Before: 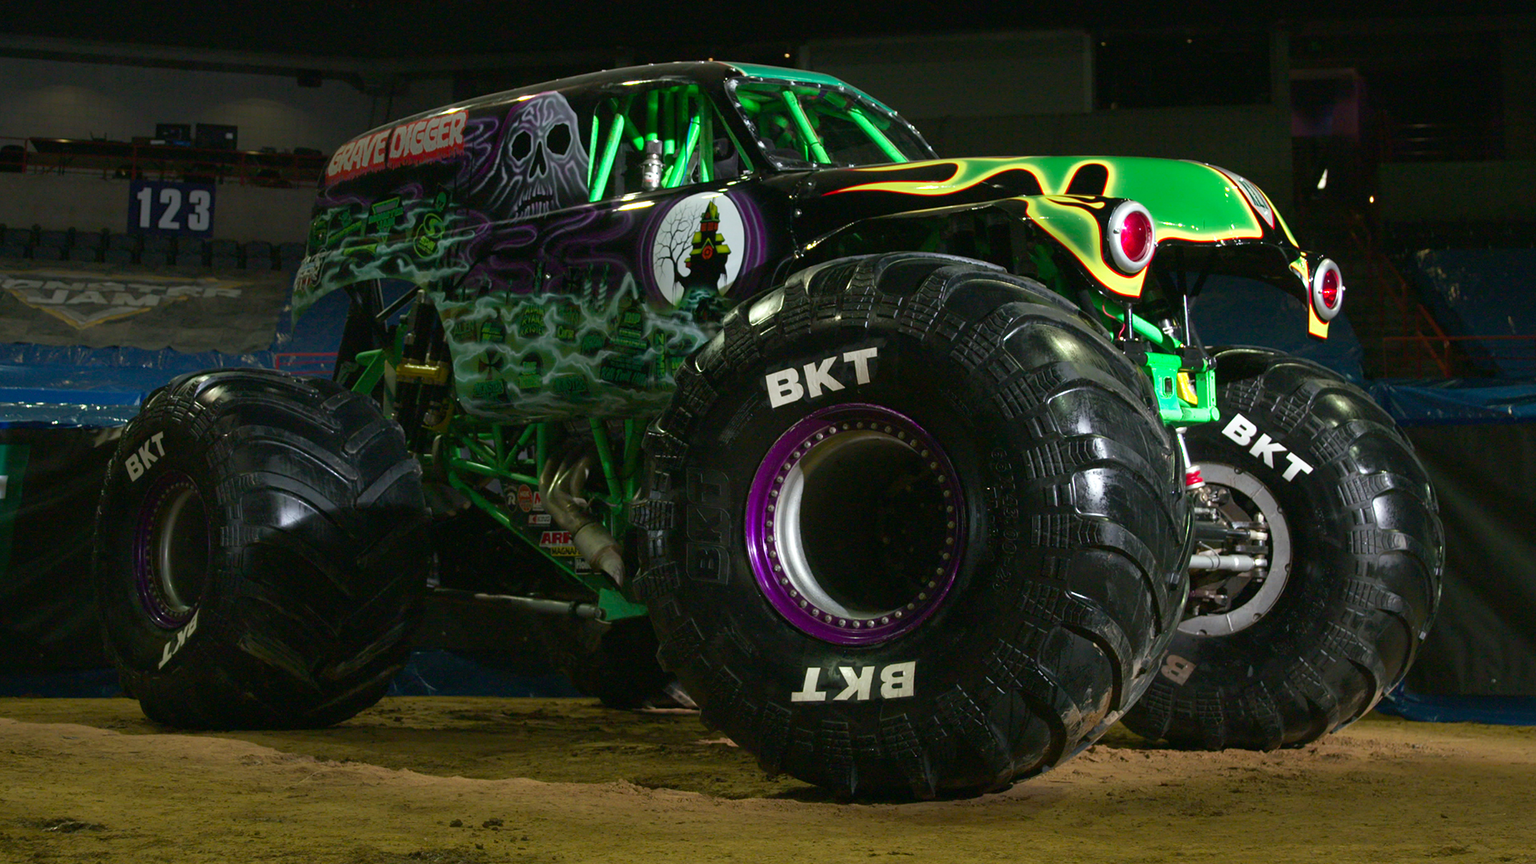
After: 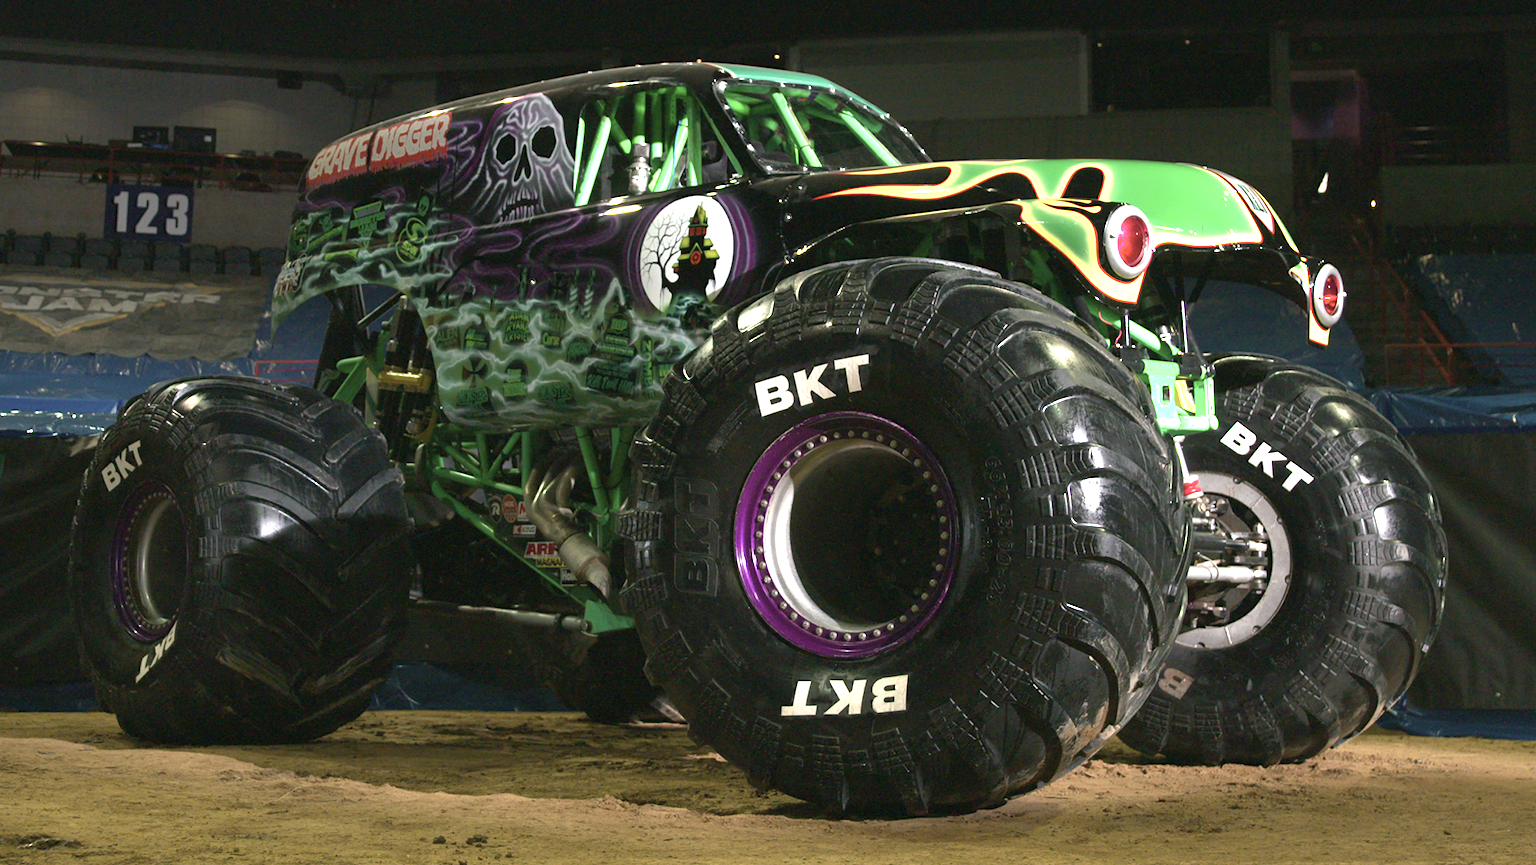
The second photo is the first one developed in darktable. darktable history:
crop: left 1.677%, right 0.277%, bottom 1.789%
color correction: highlights a* 5.57, highlights b* 5.17, saturation 0.684
exposure: black level correction 0, exposure 1.183 EV, compensate highlight preservation false
